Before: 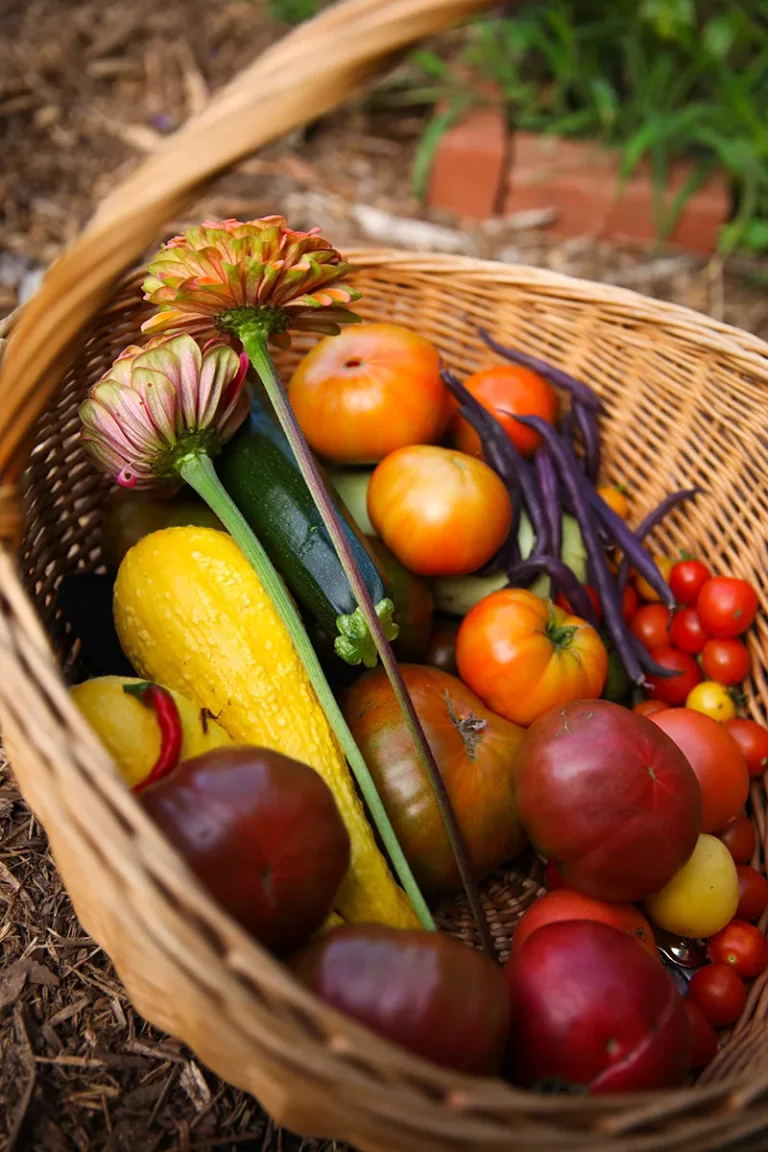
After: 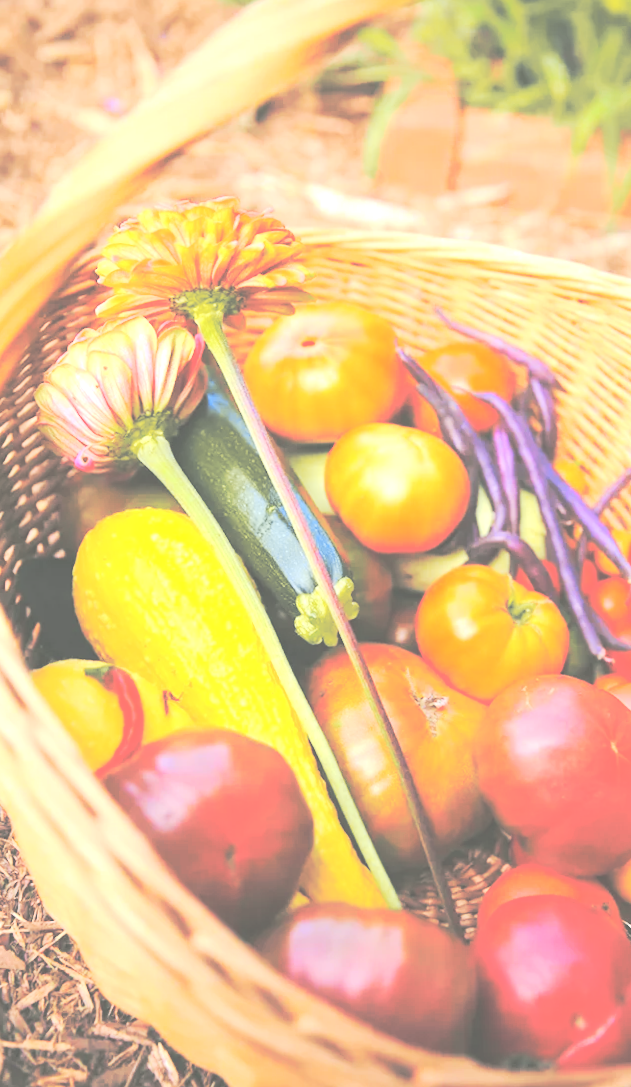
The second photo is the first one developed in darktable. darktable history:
base curve: curves: ch0 [(0, 0.024) (0.055, 0.065) (0.121, 0.166) (0.236, 0.319) (0.693, 0.726) (1, 1)], preserve colors none
crop and rotate: angle 1°, left 4.281%, top 0.642%, right 11.383%, bottom 2.486%
exposure: black level correction 0, exposure 1.2 EV, compensate exposure bias true, compensate highlight preservation false
tone curve: curves: ch0 [(0, 0) (0.21, 0.21) (0.43, 0.586) (0.65, 0.793) (1, 1)]; ch1 [(0, 0) (0.382, 0.447) (0.492, 0.484) (0.544, 0.547) (0.583, 0.578) (0.599, 0.595) (0.67, 0.673) (1, 1)]; ch2 [(0, 0) (0.411, 0.382) (0.492, 0.5) (0.531, 0.534) (0.56, 0.573) (0.599, 0.602) (0.696, 0.693) (1, 1)], color space Lab, independent channels, preserve colors none
contrast brightness saturation: brightness 0.28
